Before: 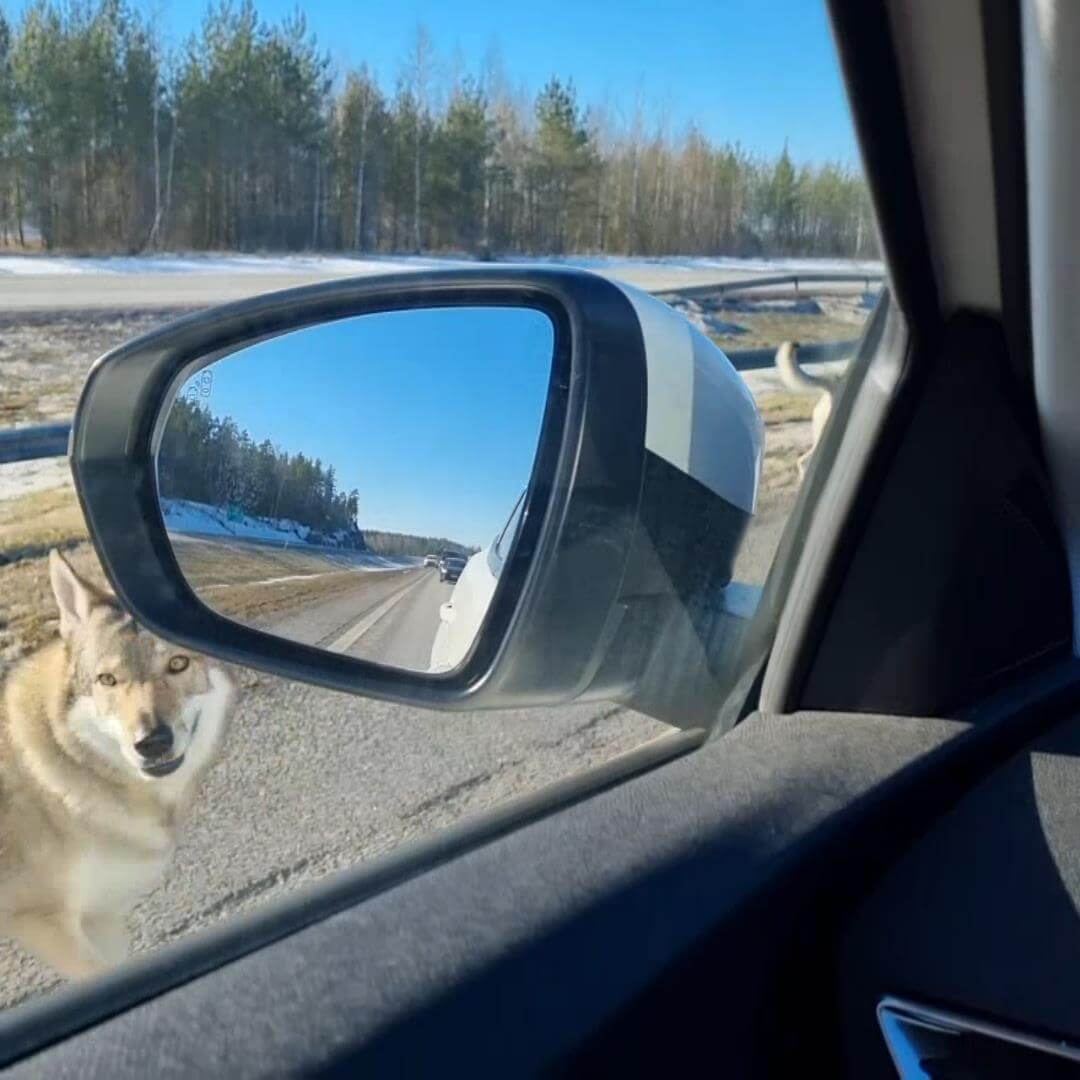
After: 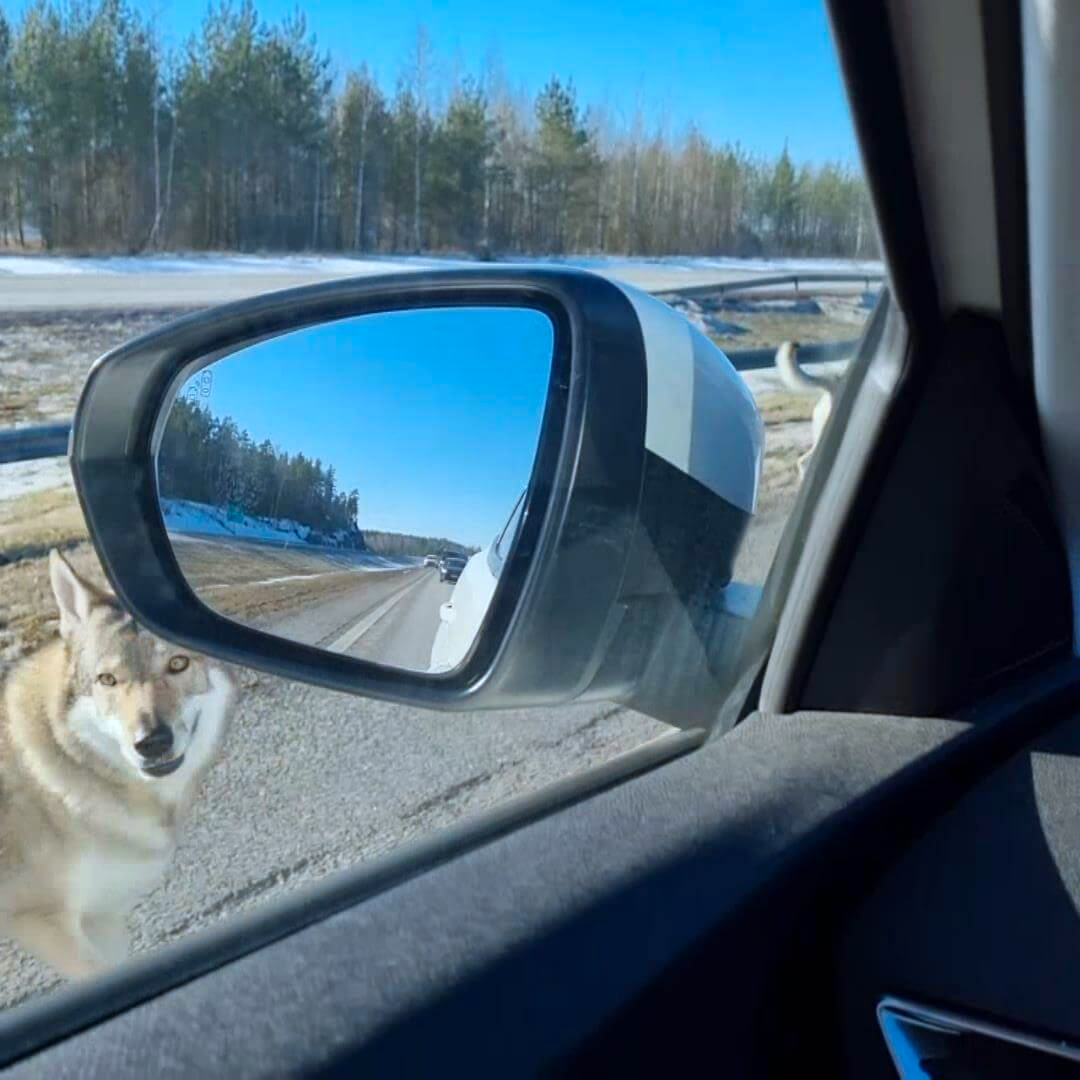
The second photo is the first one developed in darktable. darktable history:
color correction: highlights a* -4.18, highlights b* -10.69
